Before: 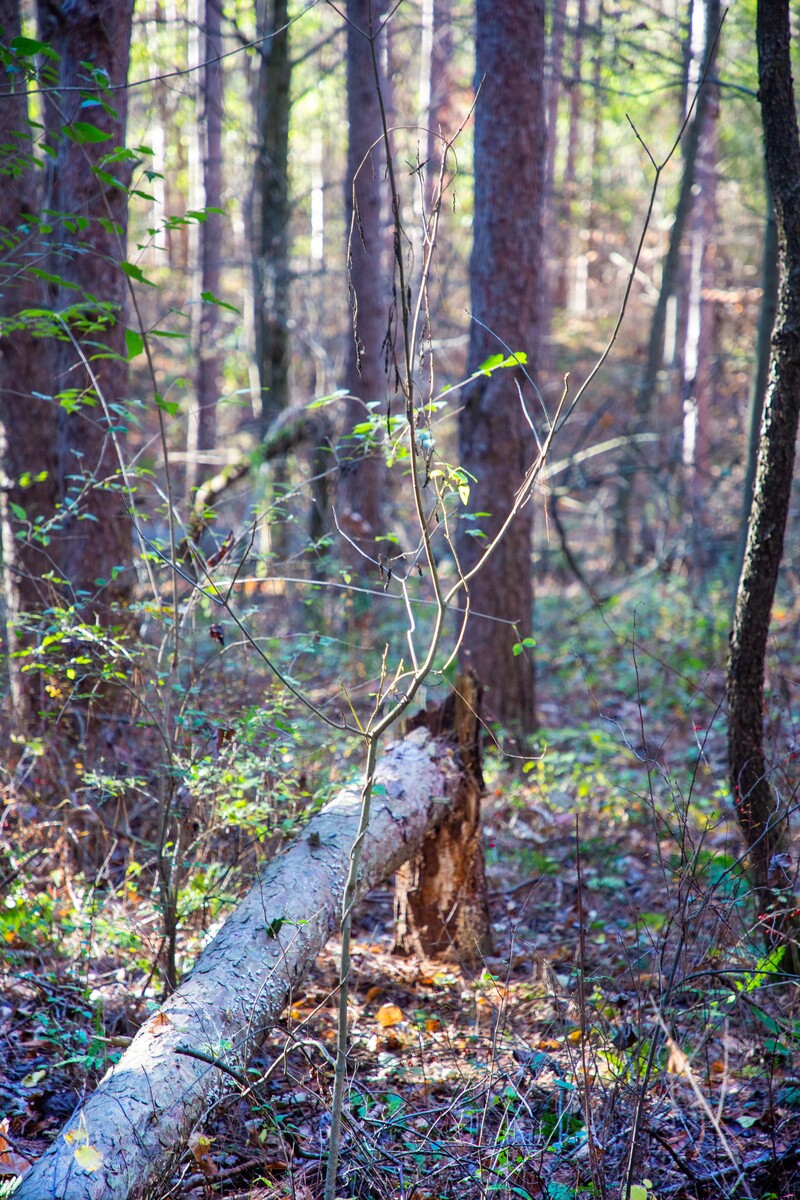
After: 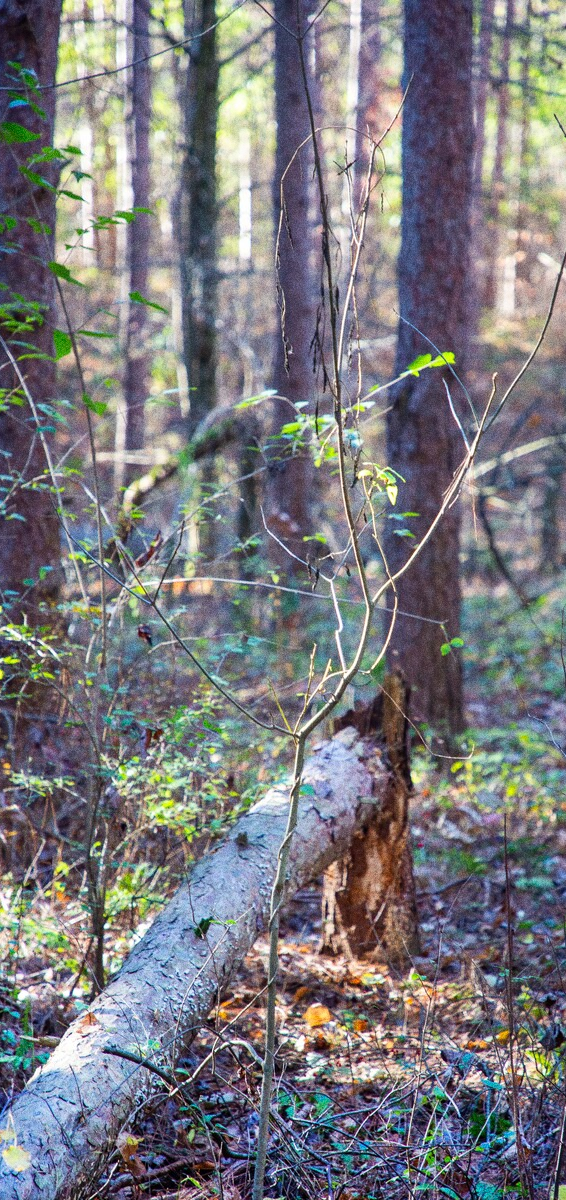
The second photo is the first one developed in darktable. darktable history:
crop and rotate: left 9.061%, right 20.142%
grain: coarseness 0.09 ISO, strength 40%
